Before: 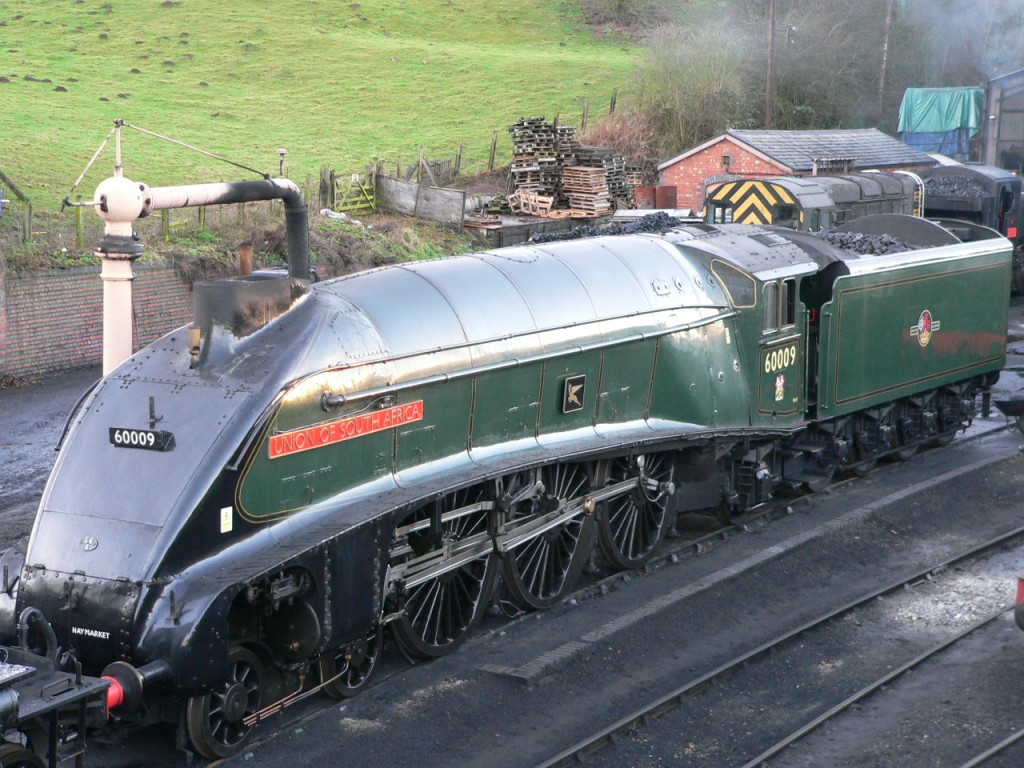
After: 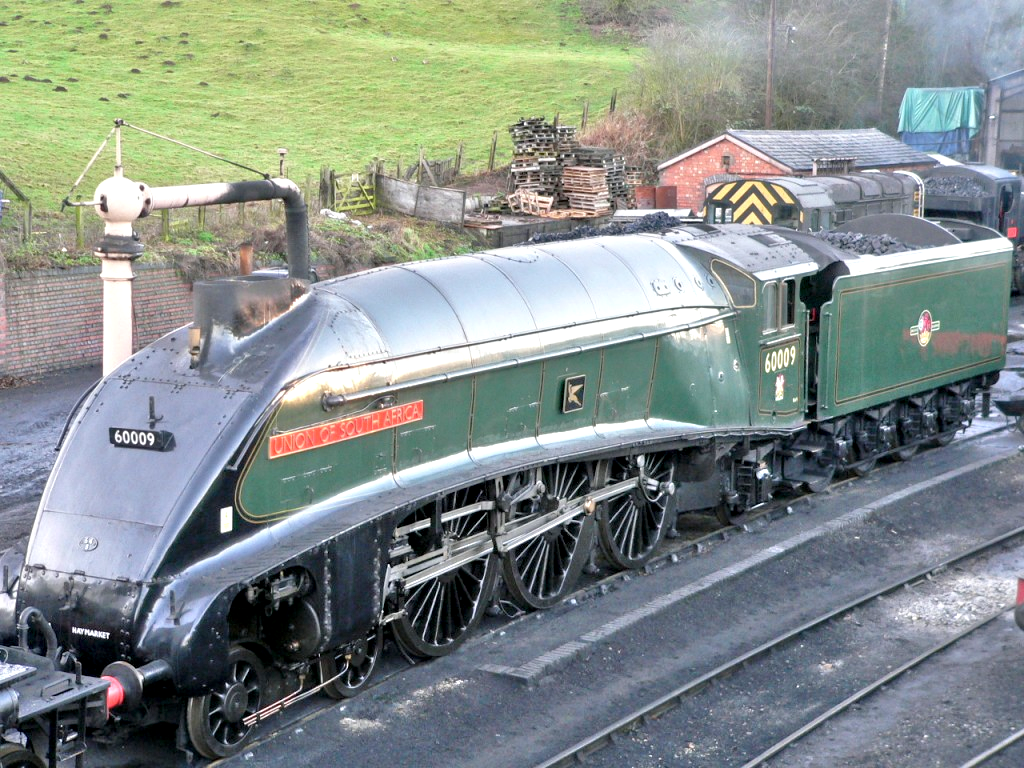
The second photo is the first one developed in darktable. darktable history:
tone equalizer: -7 EV 0.15 EV, -6 EV 0.6 EV, -5 EV 1.15 EV, -4 EV 1.33 EV, -3 EV 1.15 EV, -2 EV 0.6 EV, -1 EV 0.15 EV, mask exposure compensation -0.5 EV
contrast equalizer: y [[0.546, 0.552, 0.554, 0.554, 0.552, 0.546], [0.5 ×6], [0.5 ×6], [0 ×6], [0 ×6]]
